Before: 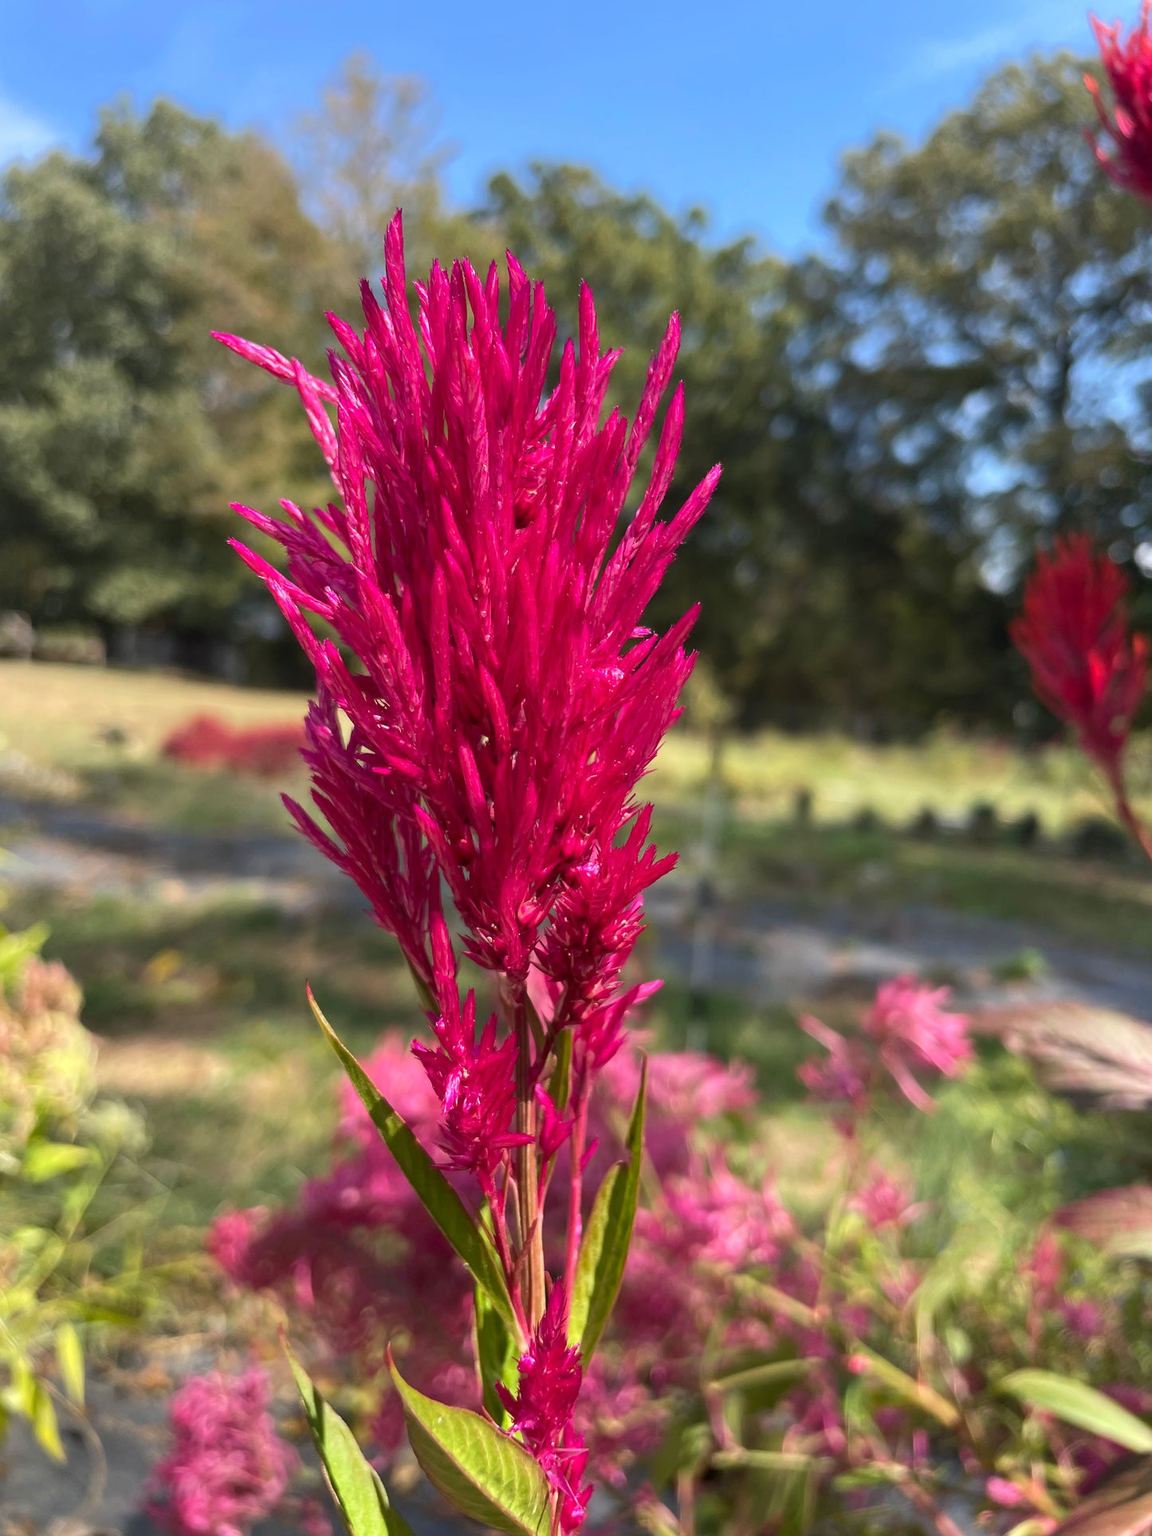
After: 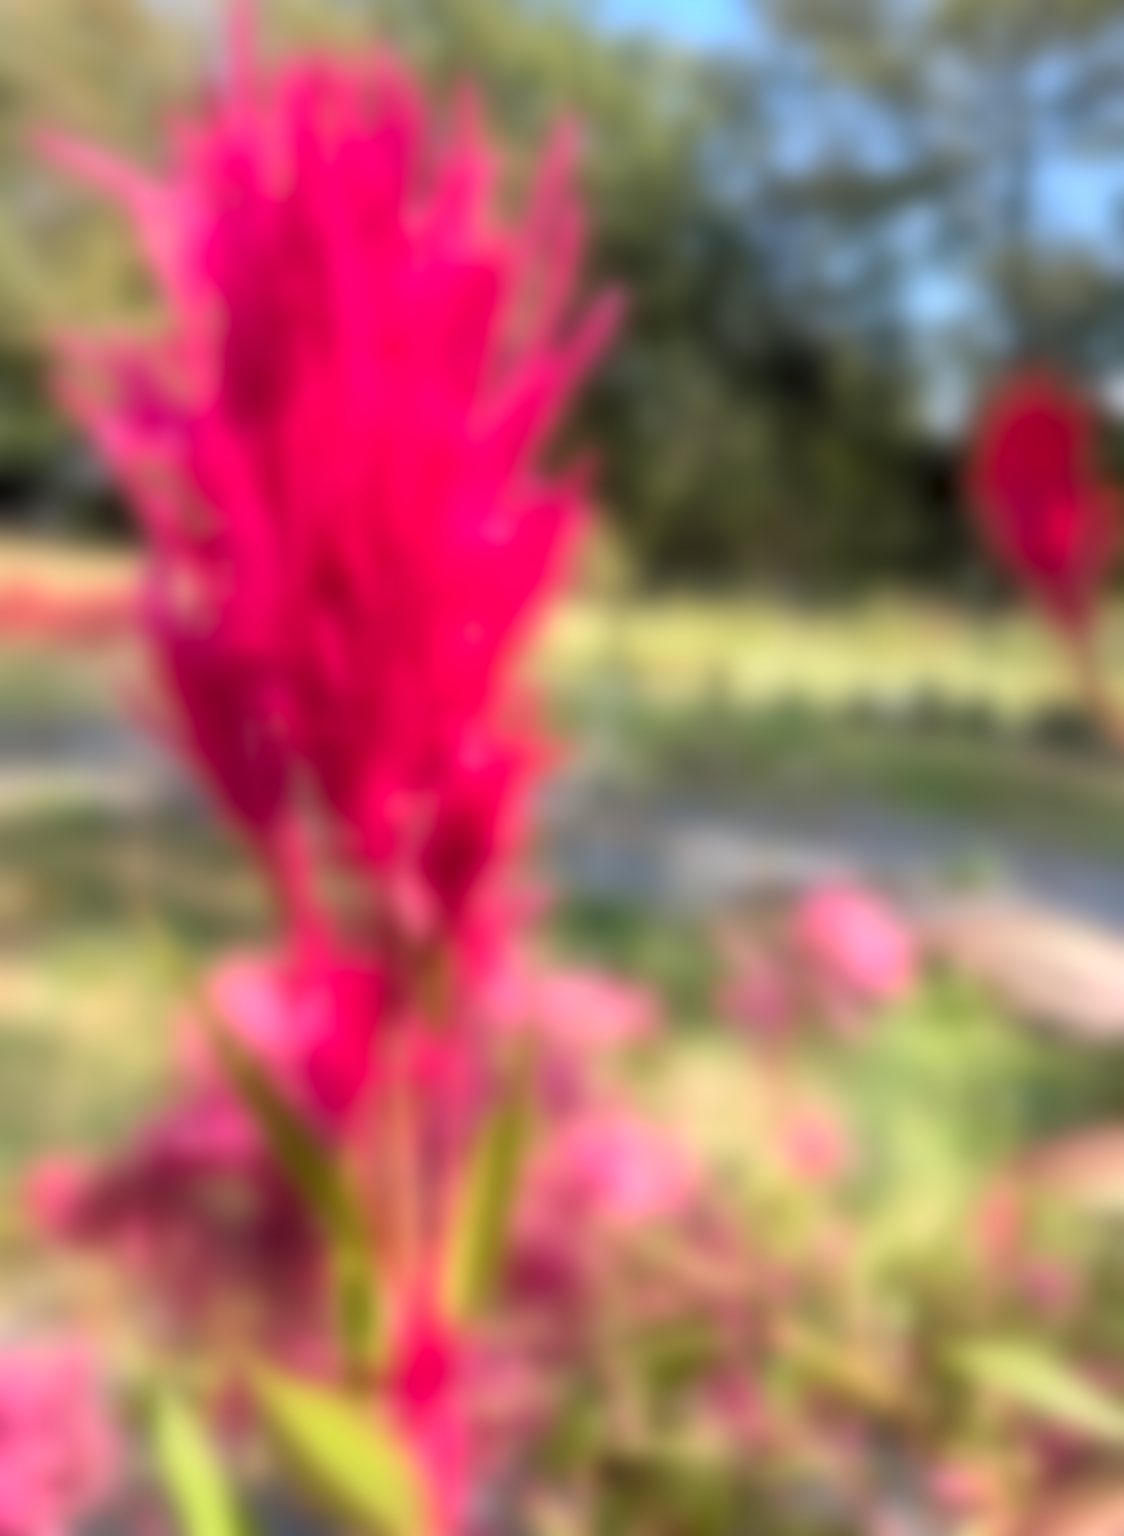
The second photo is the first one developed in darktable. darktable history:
levels: levels [0.093, 0.434, 0.988]
crop: left 16.315%, top 14.246%
local contrast: on, module defaults
lowpass: radius 16, unbound 0
